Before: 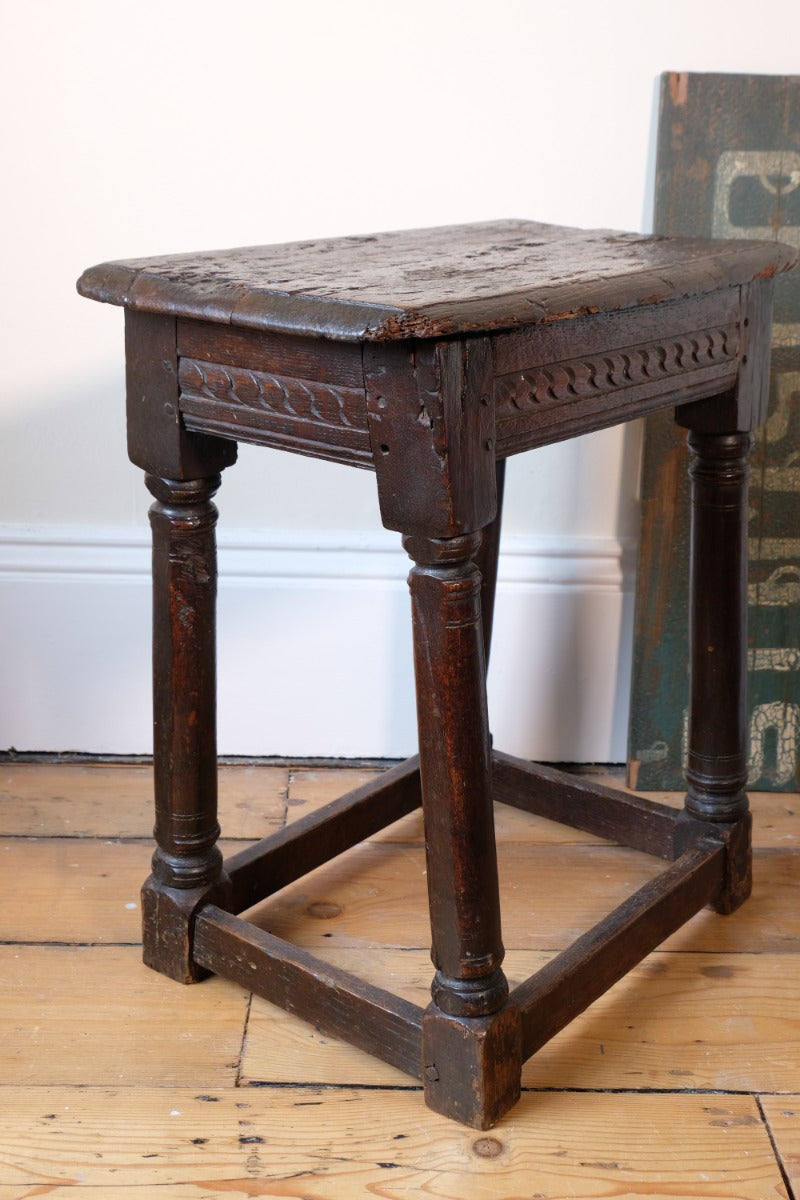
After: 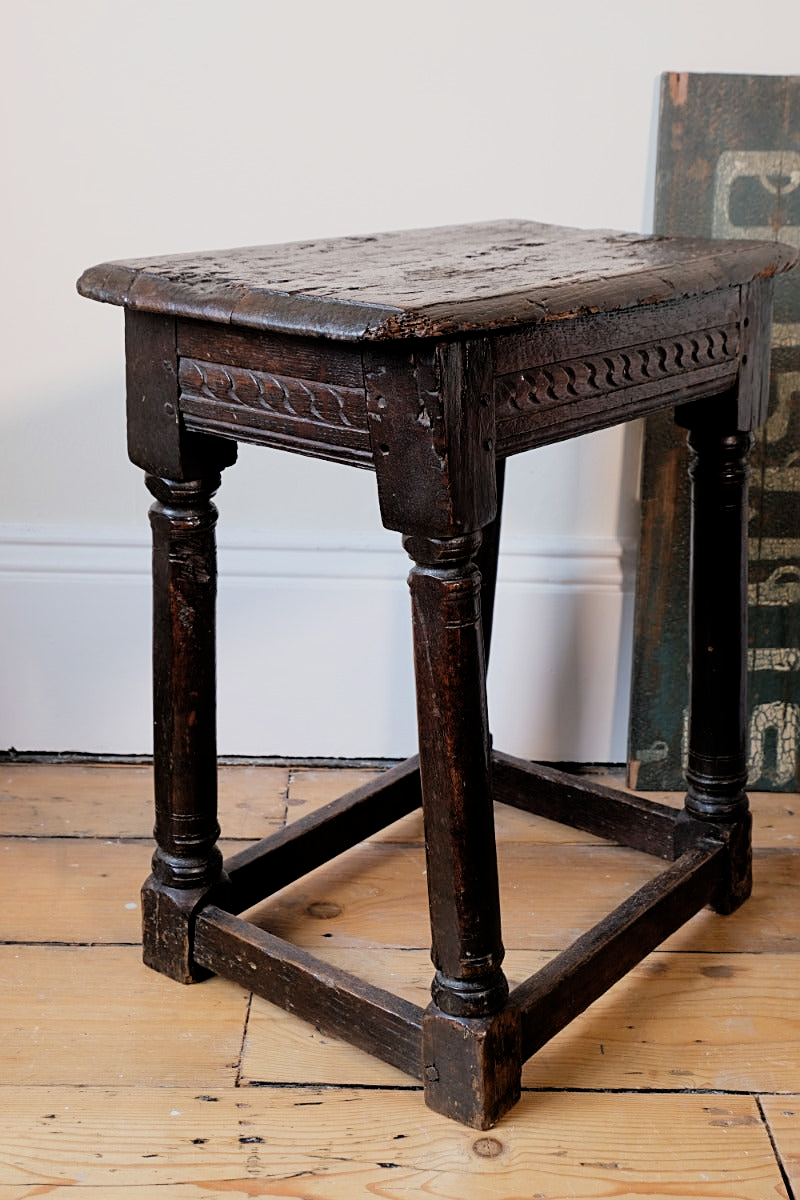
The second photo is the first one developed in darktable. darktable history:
tone equalizer: on, module defaults
sharpen: on, module defaults
filmic rgb: black relative exposure -5 EV, hardness 2.88, contrast 1.2
